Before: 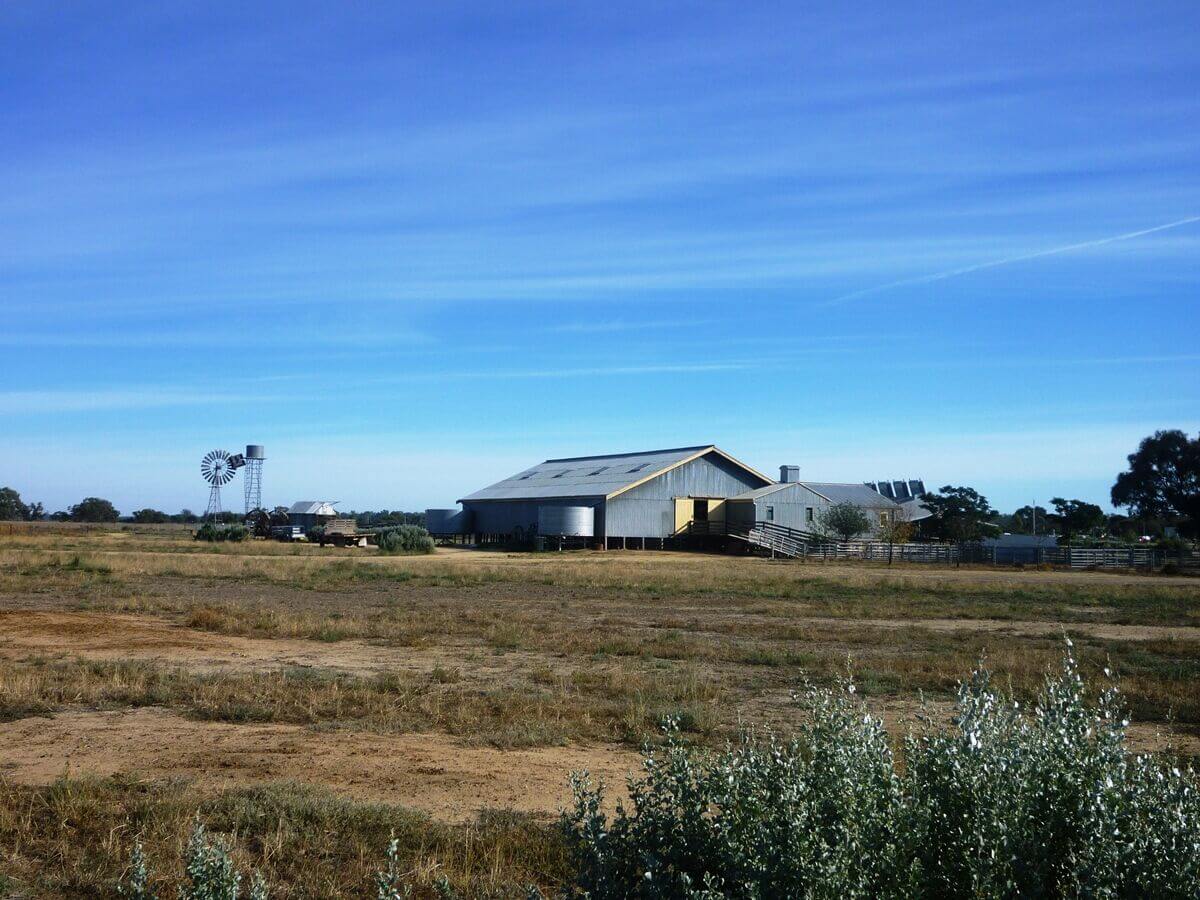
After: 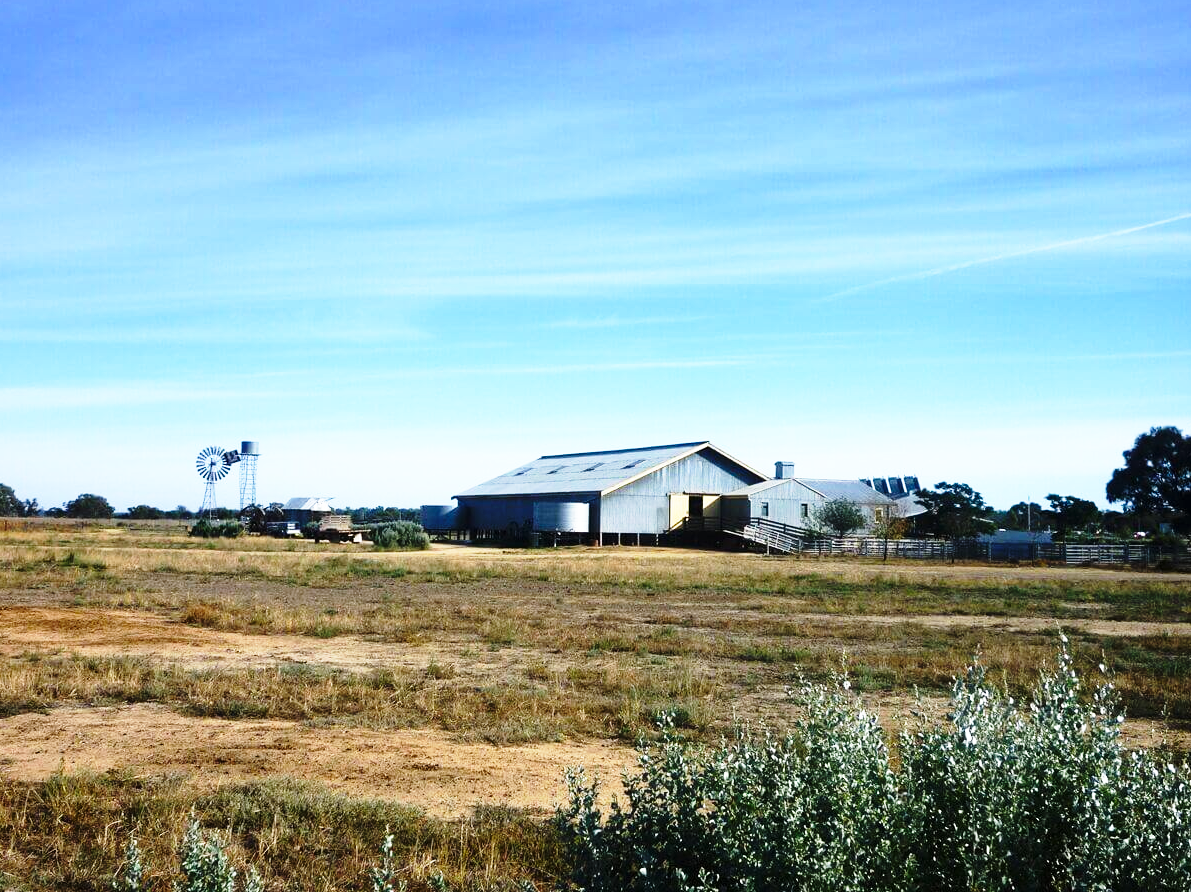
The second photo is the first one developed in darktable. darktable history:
base curve: curves: ch0 [(0, 0) (0.026, 0.03) (0.109, 0.232) (0.351, 0.748) (0.669, 0.968) (1, 1)], preserve colors none
crop: left 0.434%, top 0.485%, right 0.244%, bottom 0.386%
